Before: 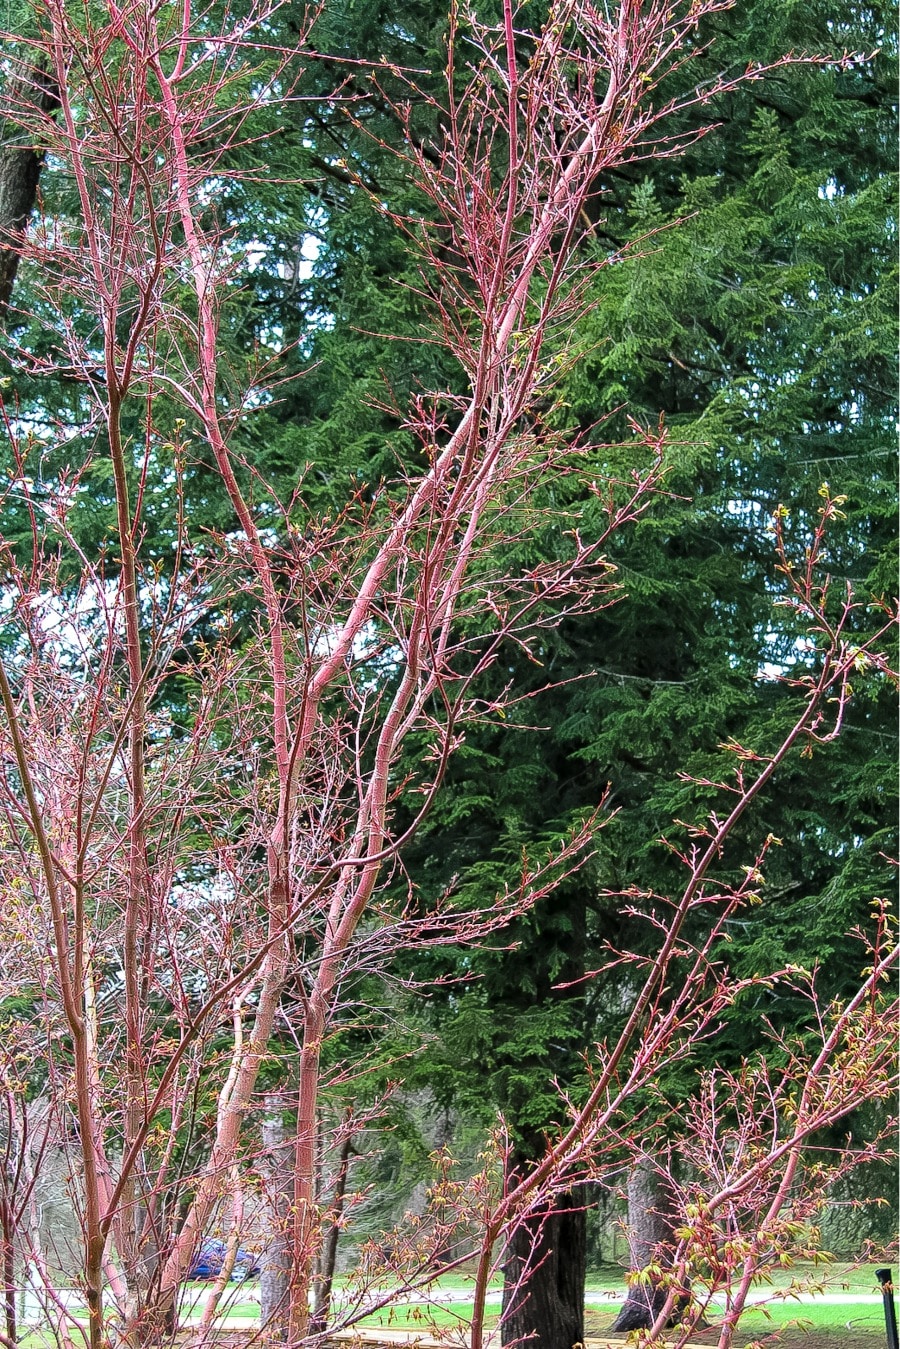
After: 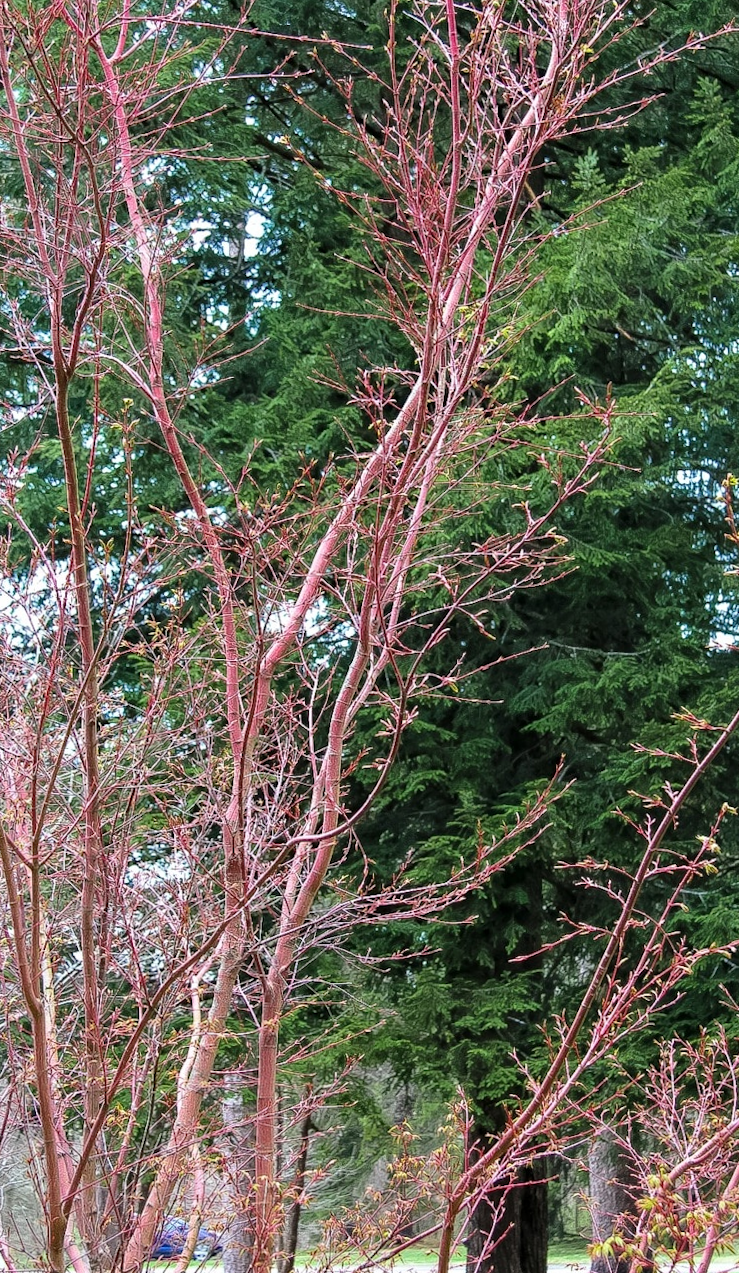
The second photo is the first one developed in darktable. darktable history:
color balance: on, module defaults
crop and rotate: angle 1°, left 4.281%, top 0.642%, right 11.383%, bottom 2.486%
